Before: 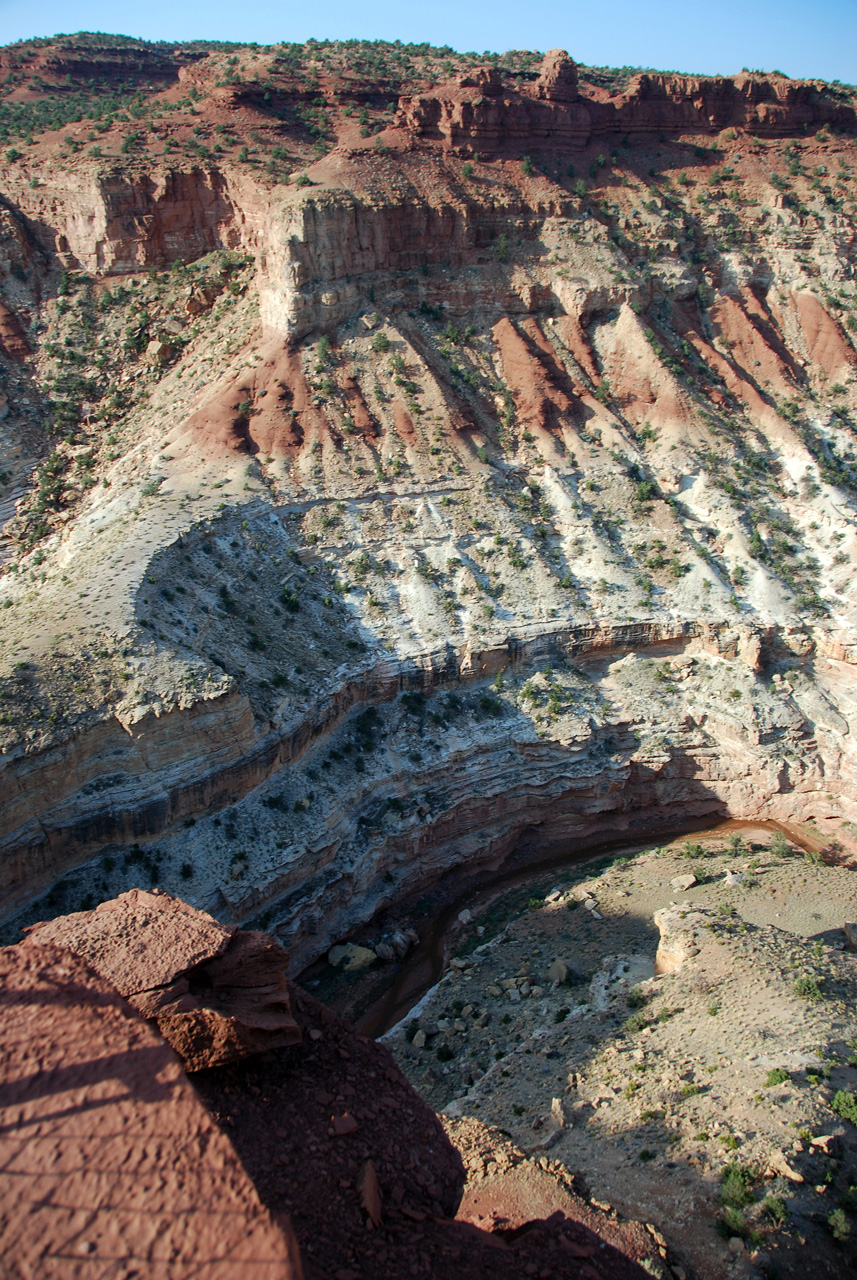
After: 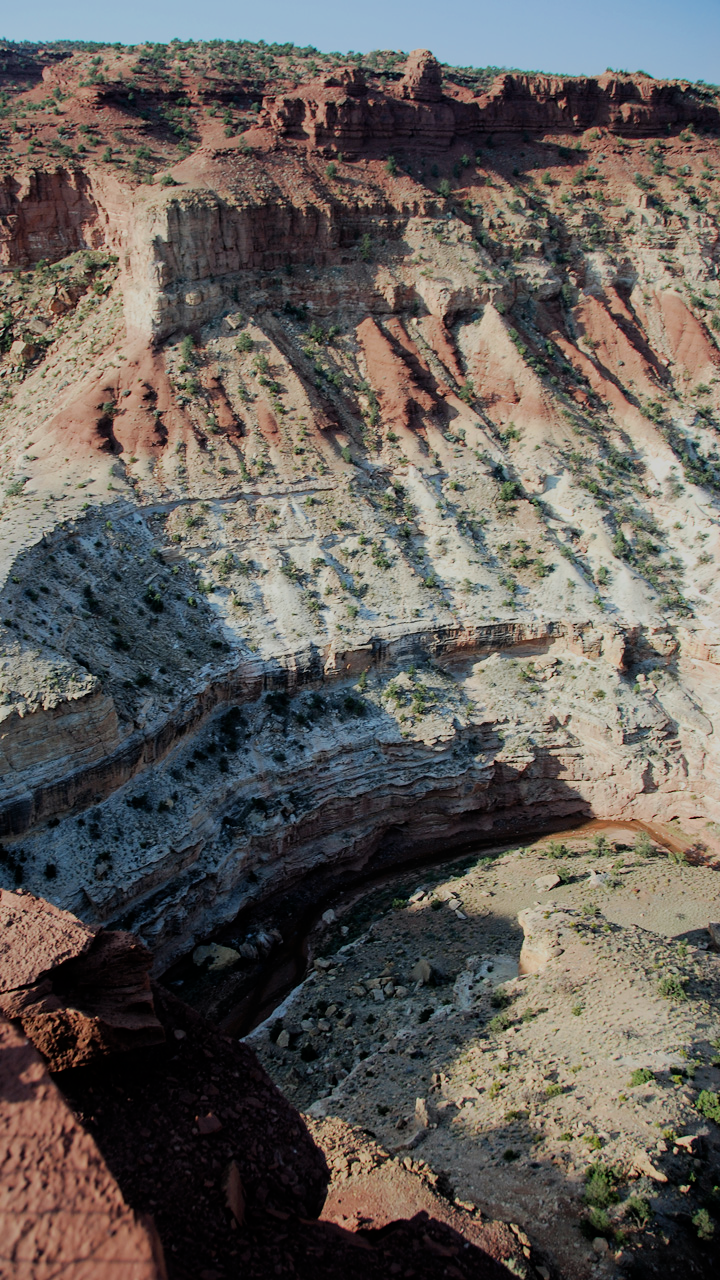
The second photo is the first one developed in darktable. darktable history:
crop: left 15.92%
filmic rgb: black relative exposure -7.34 EV, white relative exposure 5.08 EV, hardness 3.2
